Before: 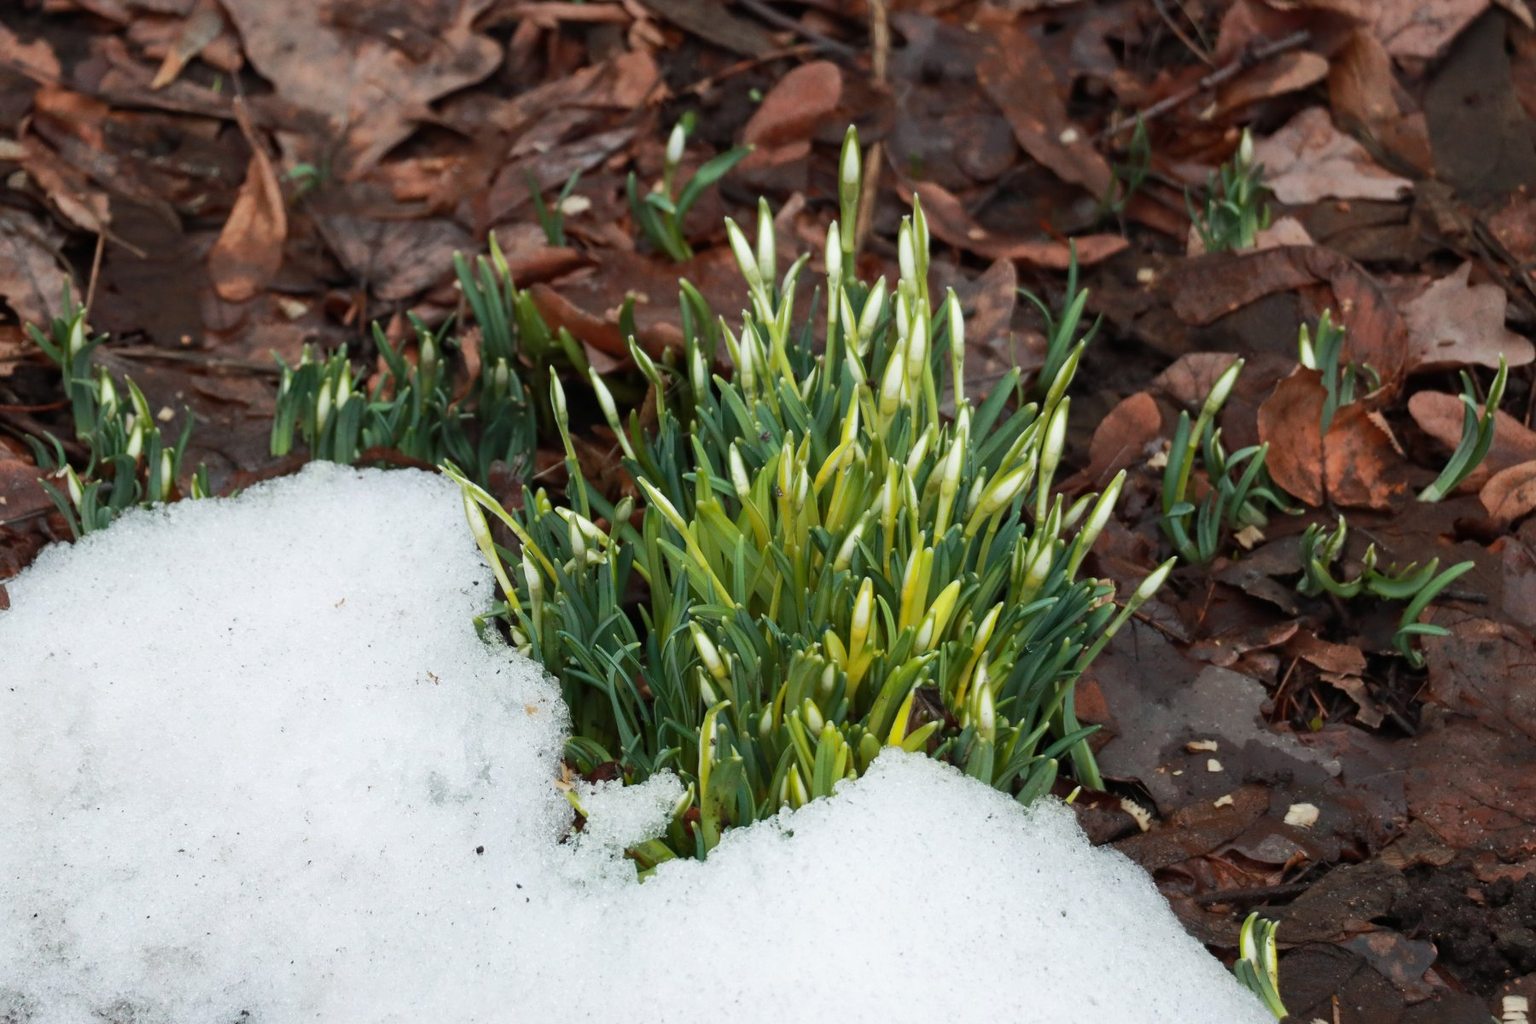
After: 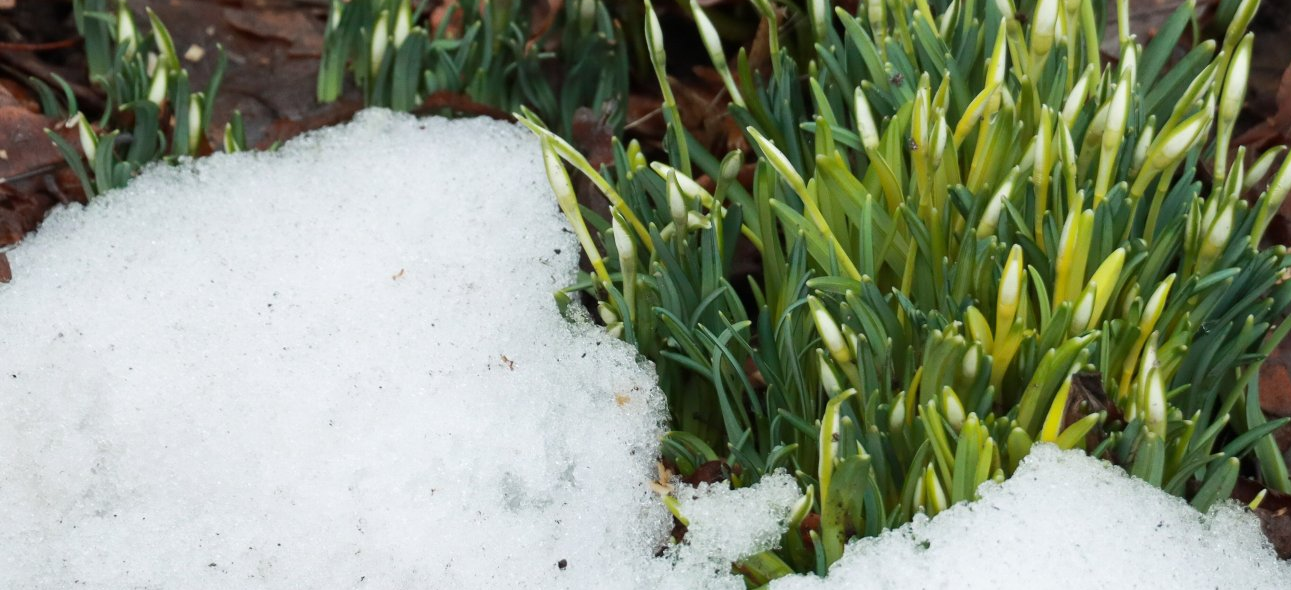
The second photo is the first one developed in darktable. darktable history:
crop: top 36.065%, right 28.254%, bottom 14.714%
